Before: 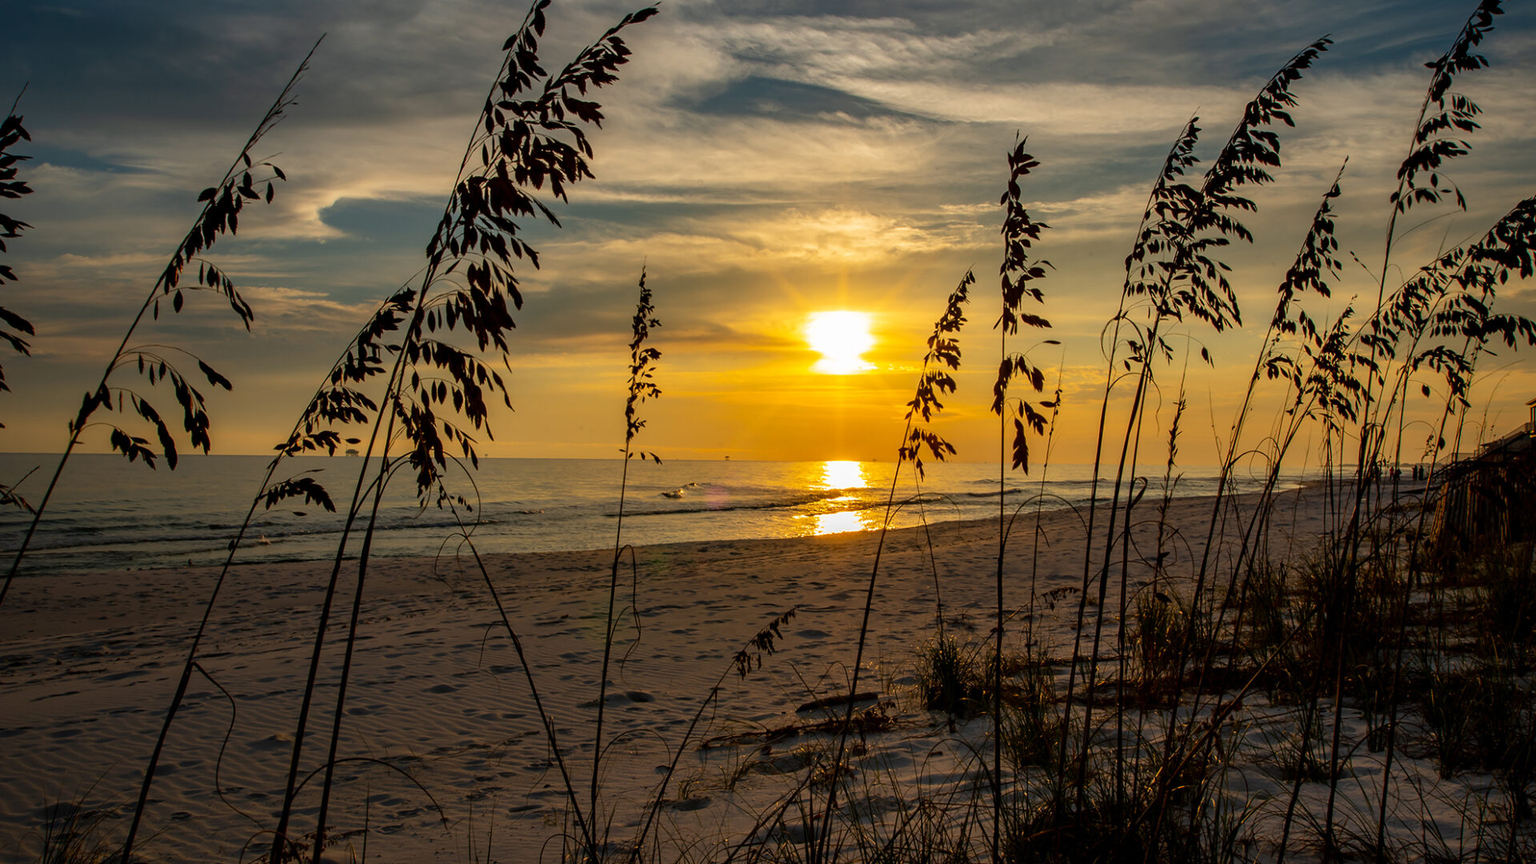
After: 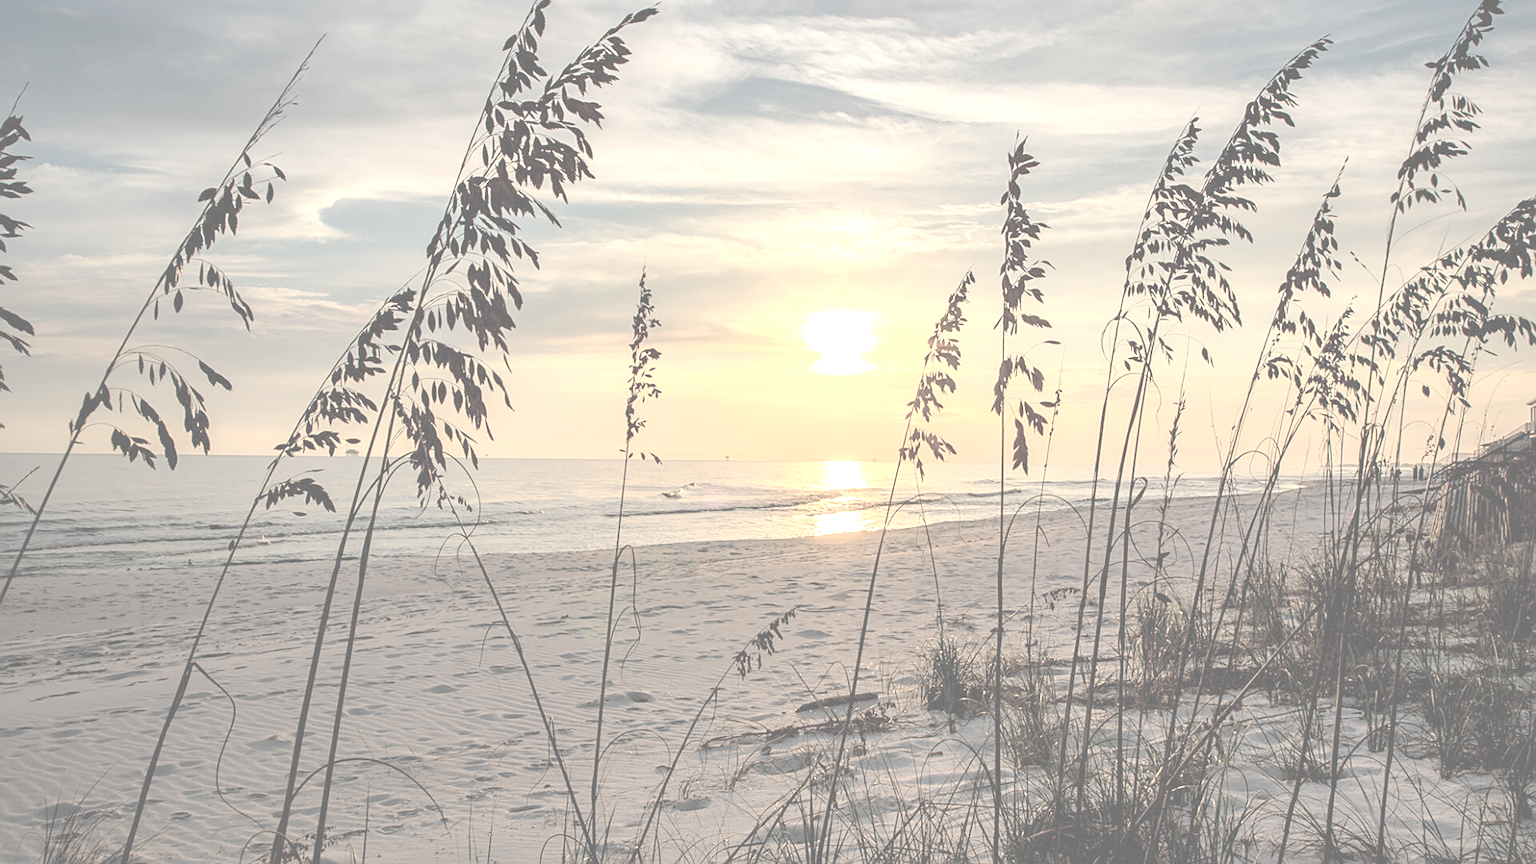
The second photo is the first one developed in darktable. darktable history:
contrast brightness saturation: contrast -0.32, brightness 0.75, saturation -0.78
sharpen: on, module defaults
exposure: exposure 2.04 EV, compensate highlight preservation false
